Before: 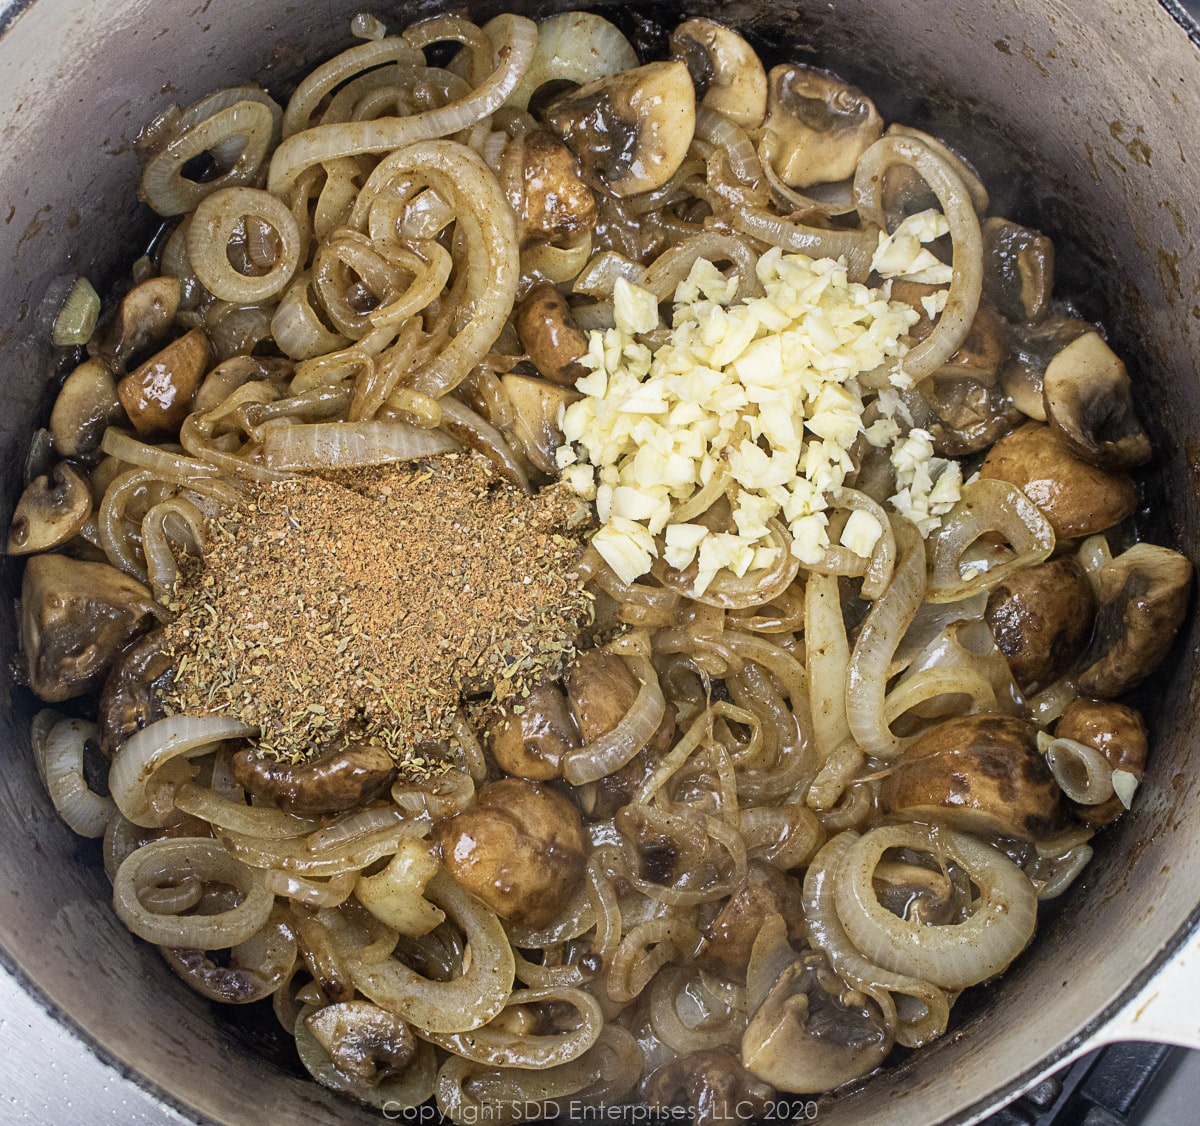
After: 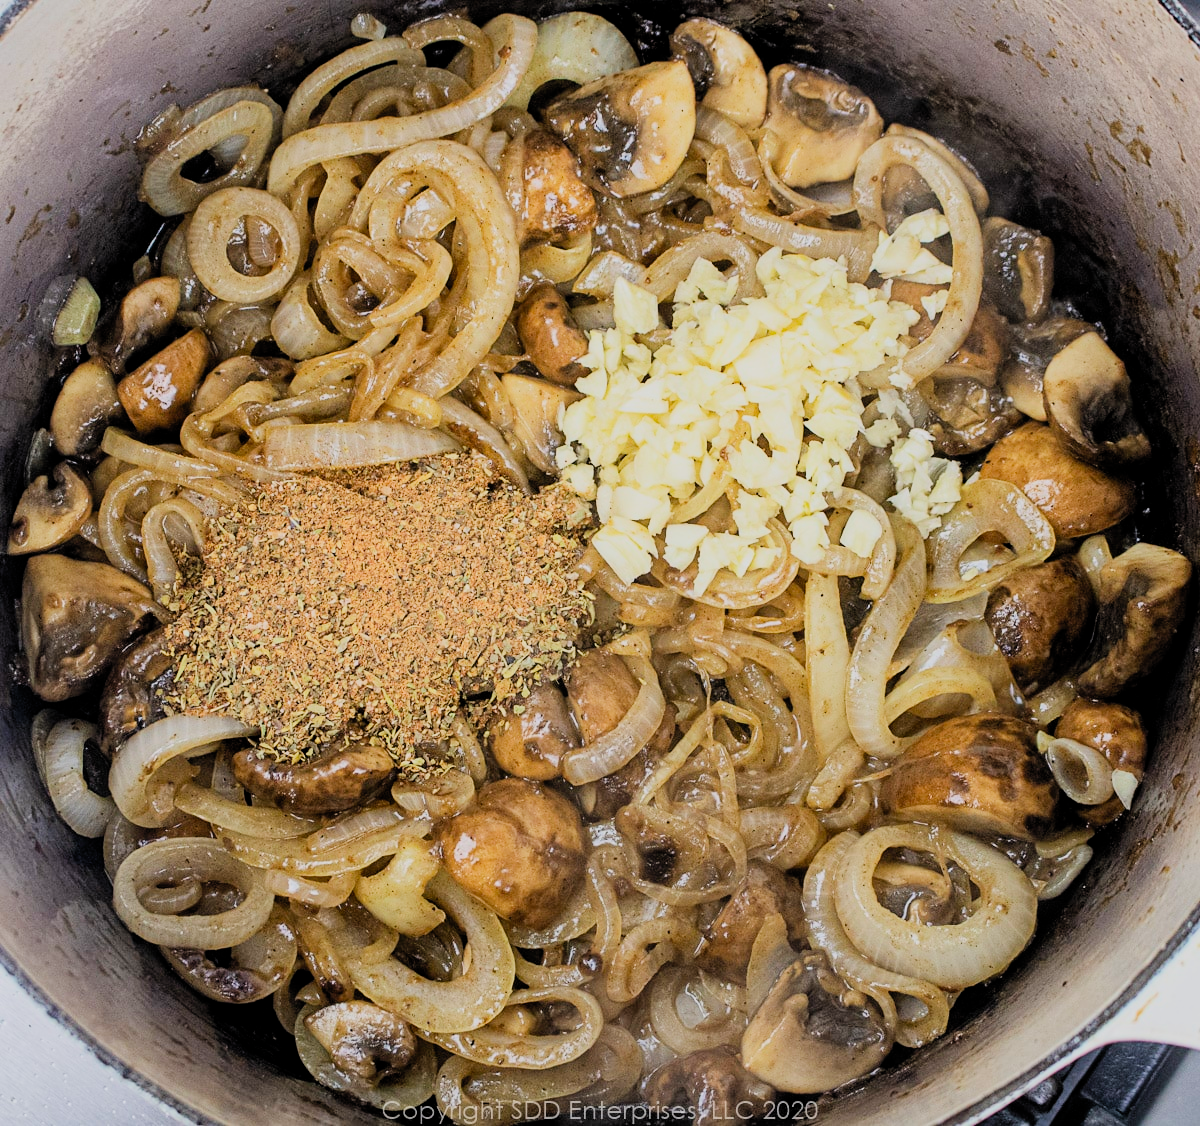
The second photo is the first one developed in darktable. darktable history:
filmic rgb: middle gray luminance 18.12%, black relative exposure -7.53 EV, white relative exposure 8.45 EV, target black luminance 0%, hardness 2.23, latitude 17.83%, contrast 0.886, highlights saturation mix 5.72%, shadows ↔ highlights balance 10.9%
contrast brightness saturation: contrast 0.203, brightness 0.158, saturation 0.221
